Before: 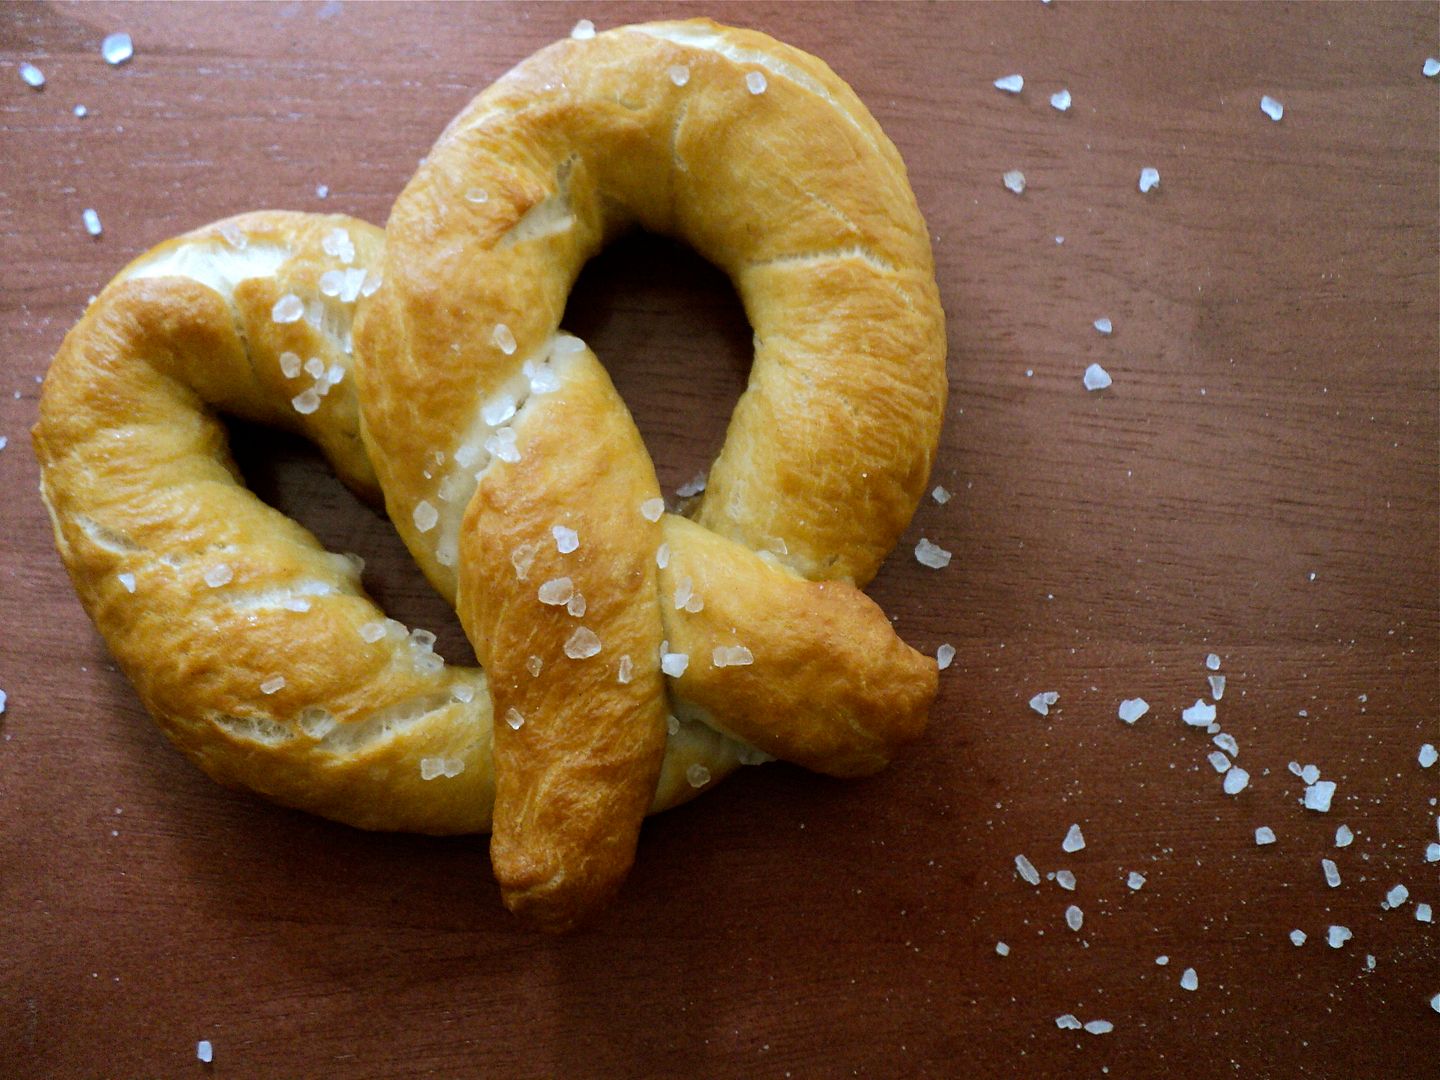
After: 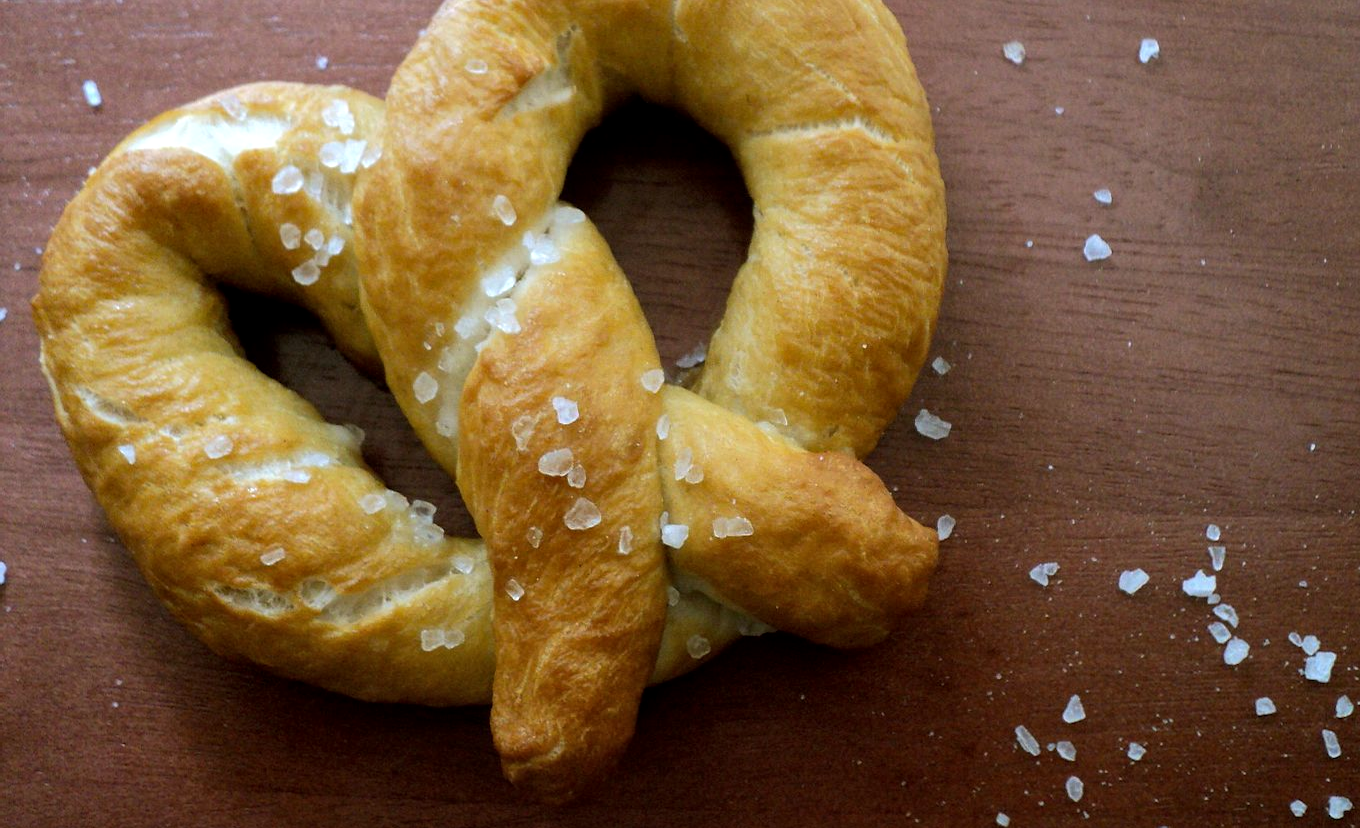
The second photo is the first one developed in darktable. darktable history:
crop and rotate: angle 0.038°, top 11.983%, right 5.466%, bottom 11.233%
local contrast: highlights 107%, shadows 97%, detail 119%, midtone range 0.2
base curve: curves: ch0 [(0, 0) (0.303, 0.277) (1, 1)], preserve colors none
